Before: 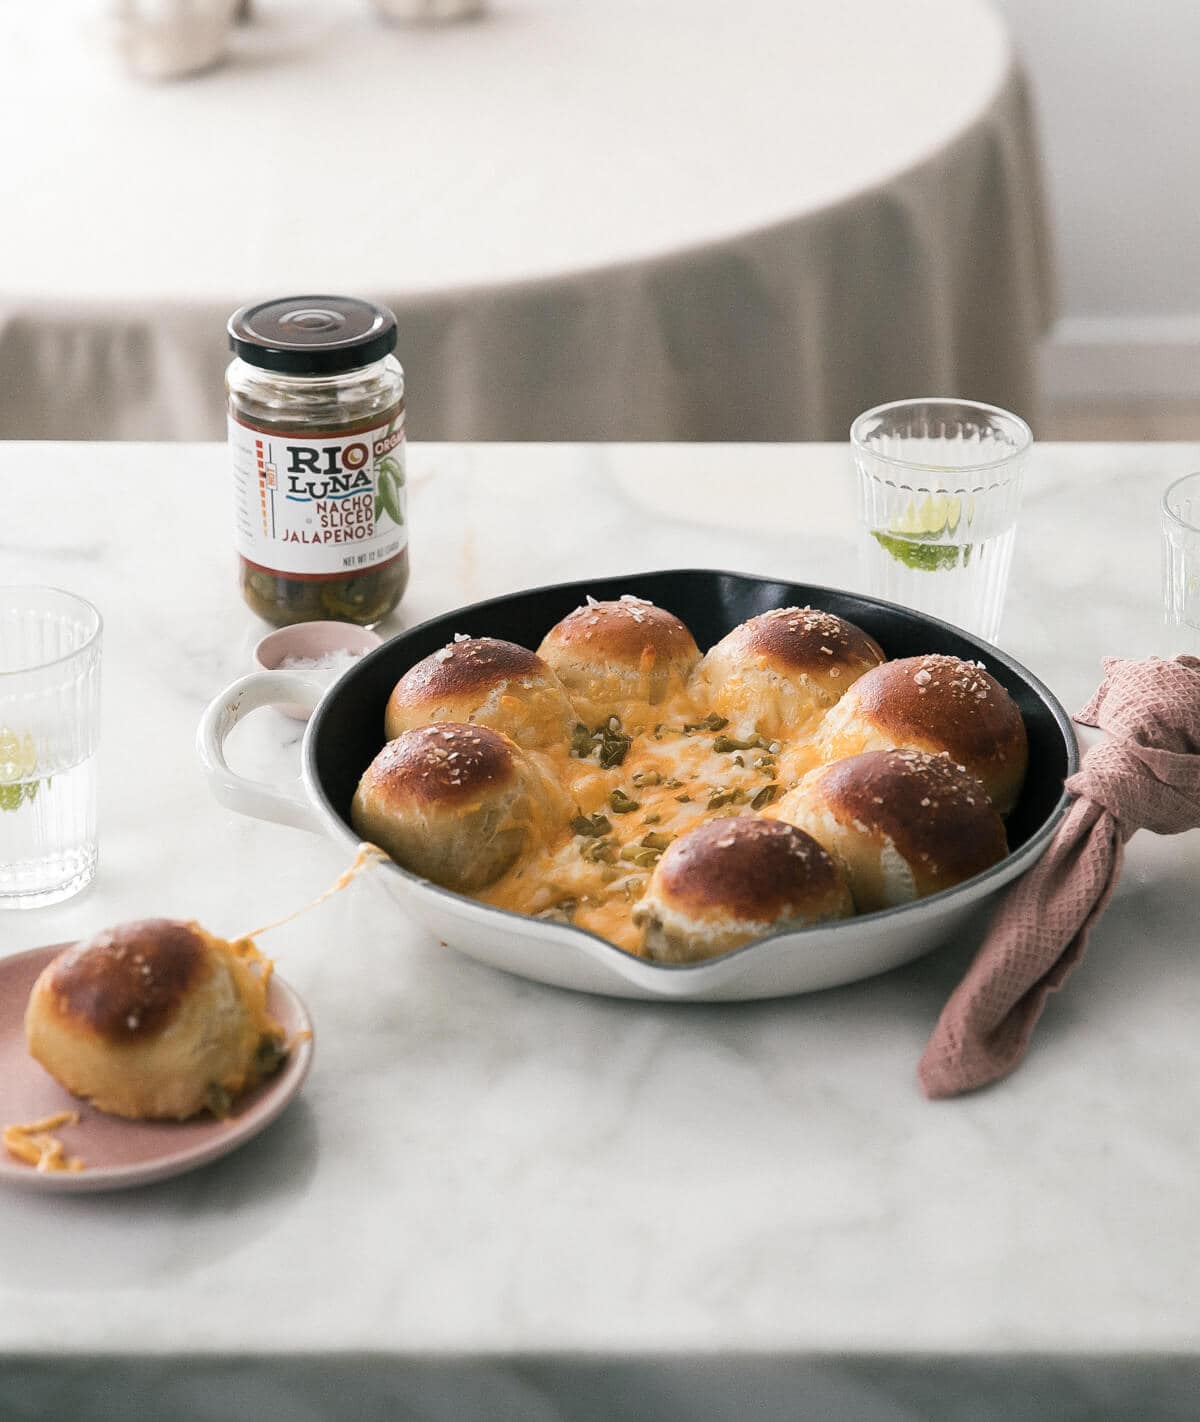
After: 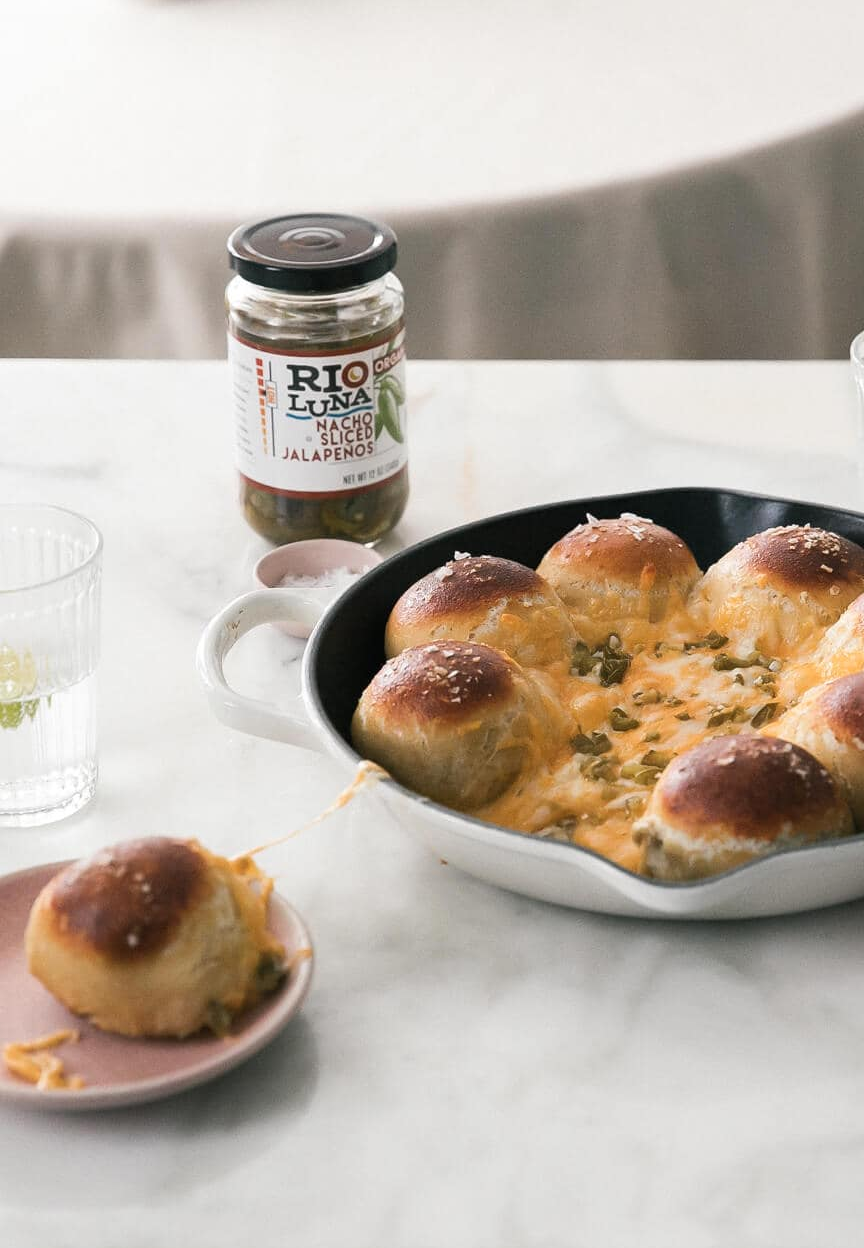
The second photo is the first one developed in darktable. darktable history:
tone equalizer: on, module defaults
crop: top 5.803%, right 27.864%, bottom 5.804%
